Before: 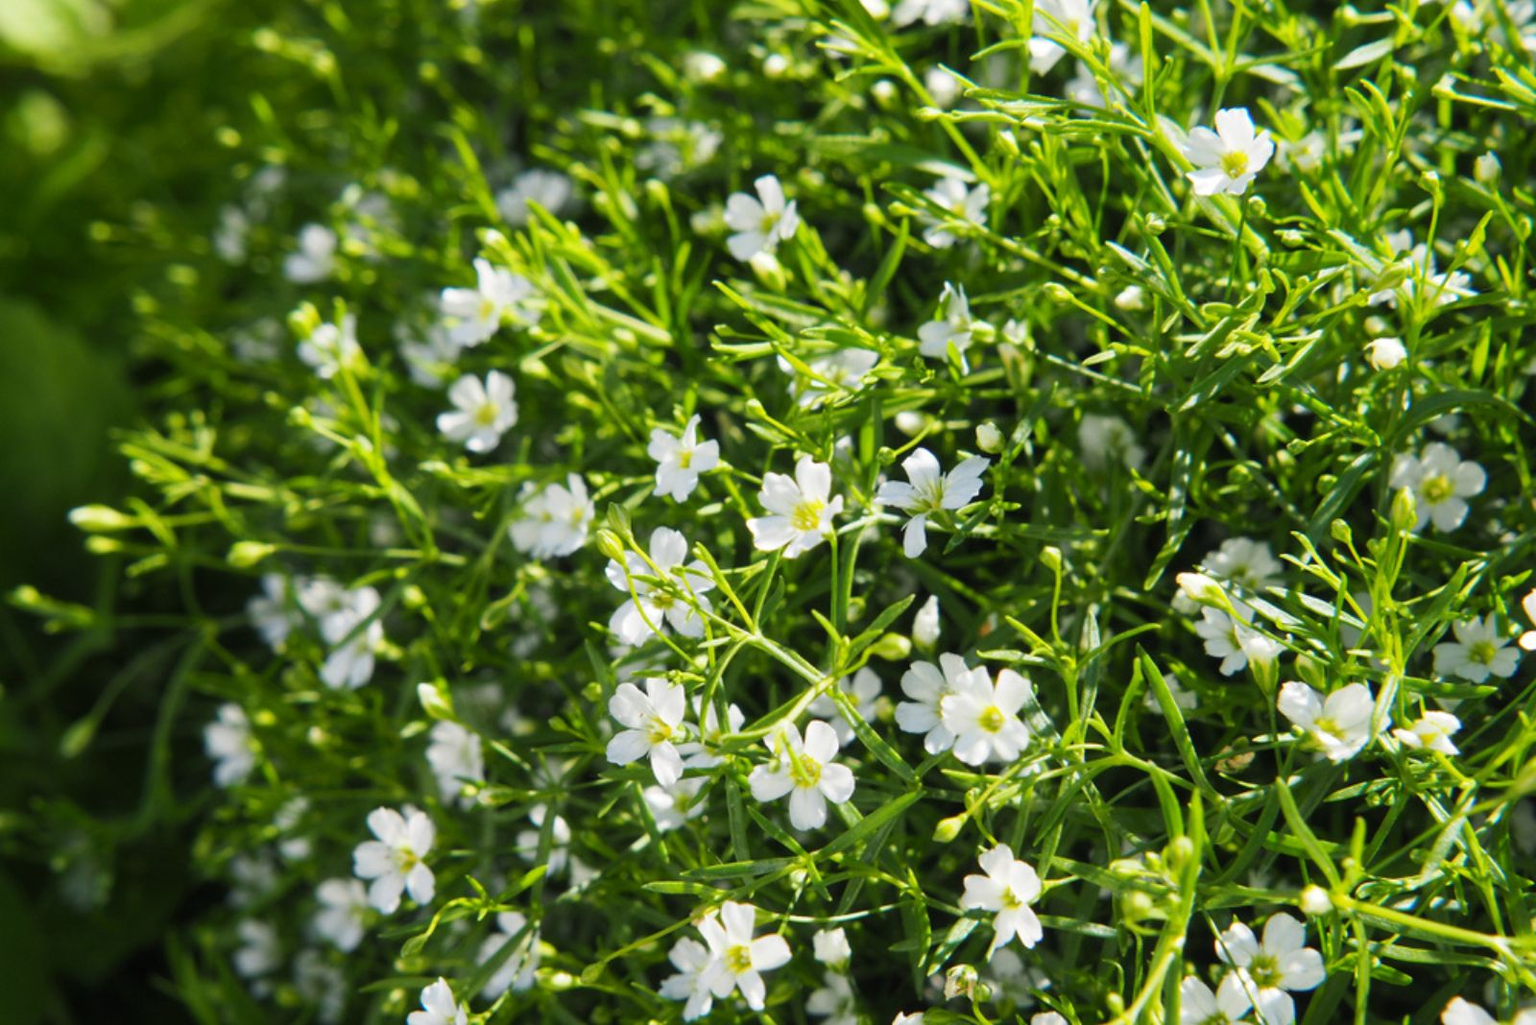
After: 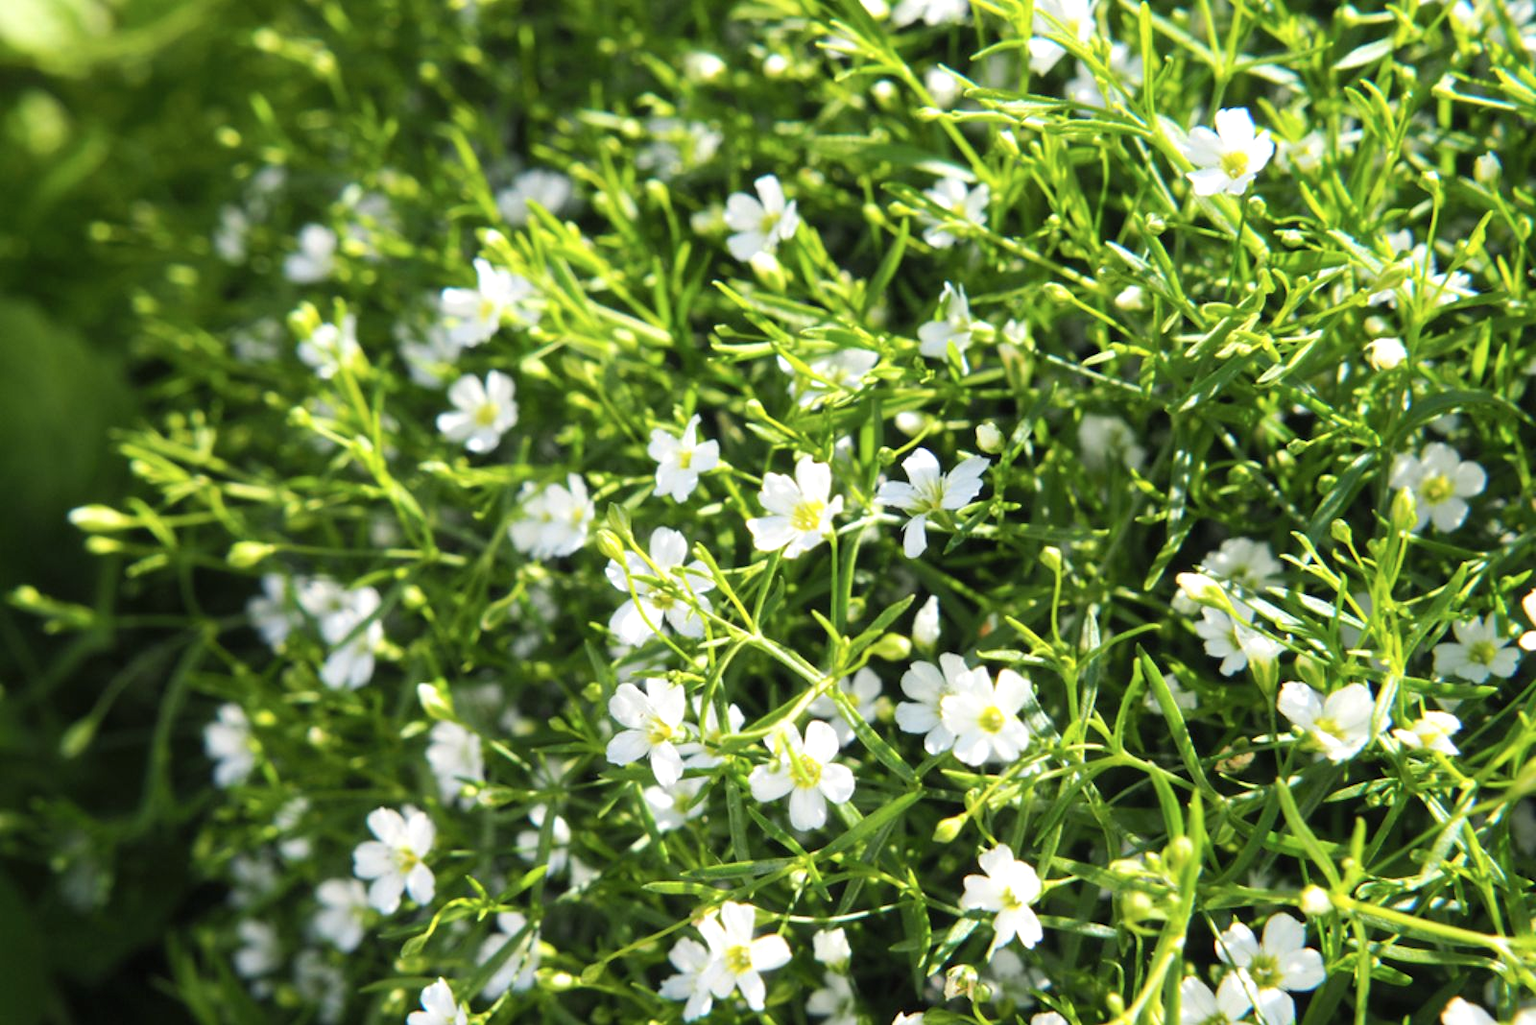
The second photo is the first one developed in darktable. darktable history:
tone curve: curves: ch0 [(0, 0) (0.541, 0.628) (0.906, 0.997)], color space Lab, independent channels, preserve colors none
